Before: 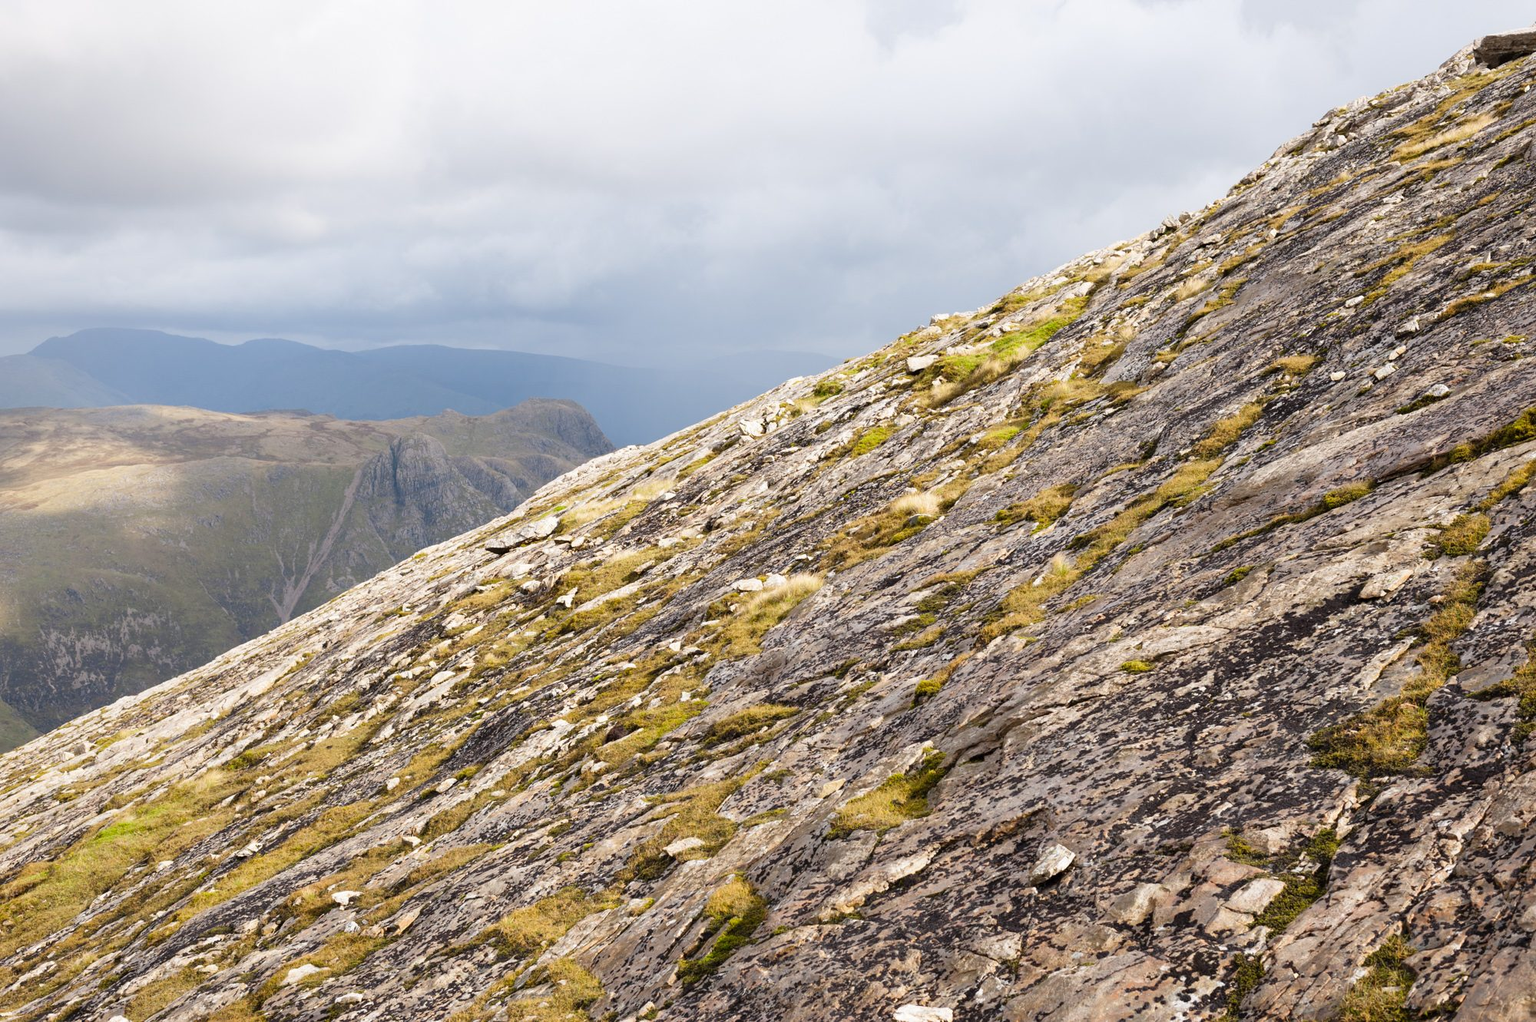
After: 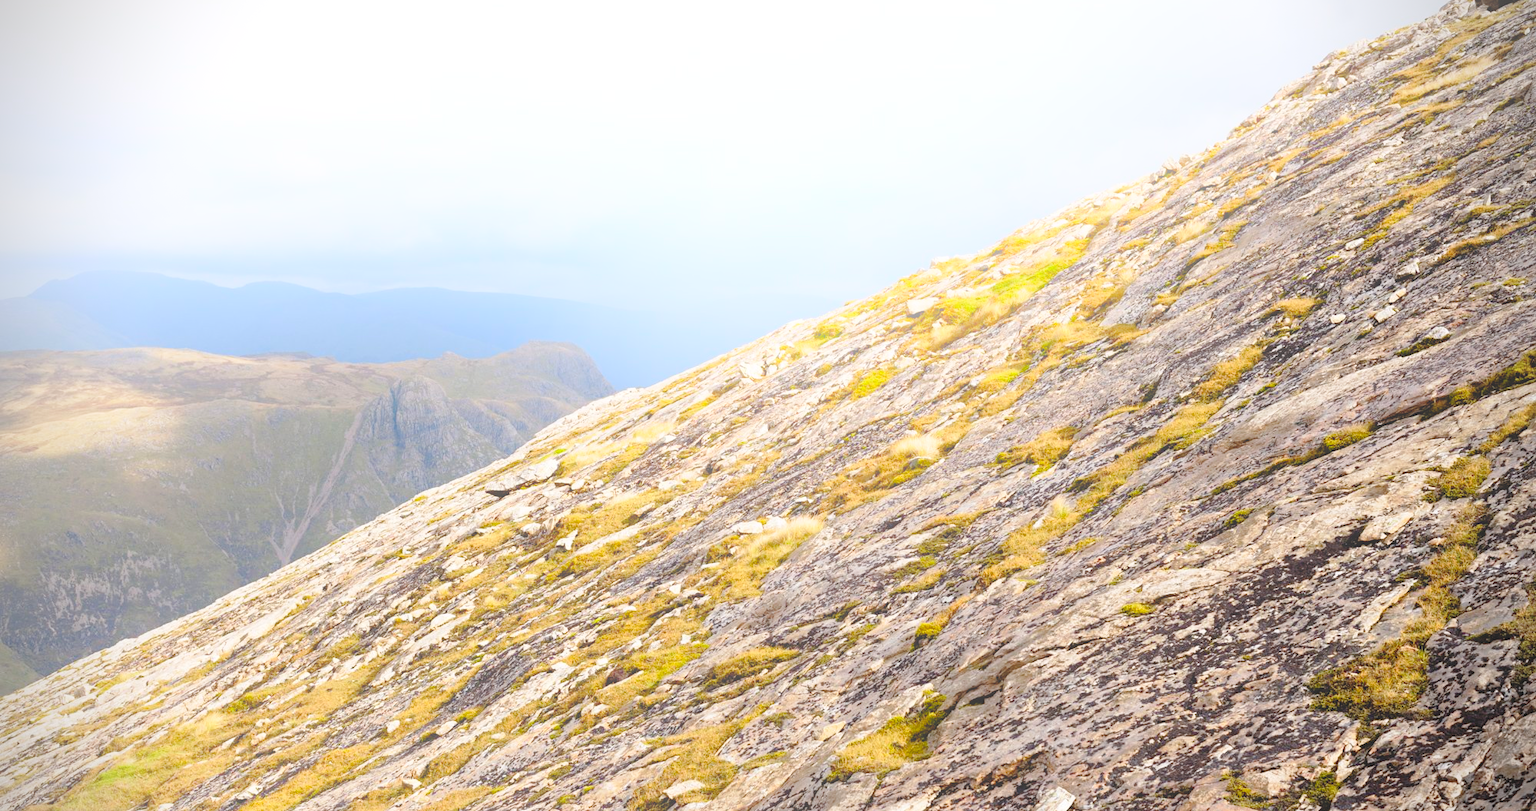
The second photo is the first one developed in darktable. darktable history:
contrast brightness saturation: saturation 0.13
vignetting: dithering 8-bit output, unbound false
crop and rotate: top 5.667%, bottom 14.937%
tone curve: curves: ch0 [(0, 0) (0.003, 0.003) (0.011, 0.006) (0.025, 0.015) (0.044, 0.025) (0.069, 0.034) (0.1, 0.052) (0.136, 0.092) (0.177, 0.157) (0.224, 0.228) (0.277, 0.305) (0.335, 0.392) (0.399, 0.466) (0.468, 0.543) (0.543, 0.612) (0.623, 0.692) (0.709, 0.78) (0.801, 0.865) (0.898, 0.935) (1, 1)], preserve colors none
bloom: size 40%
